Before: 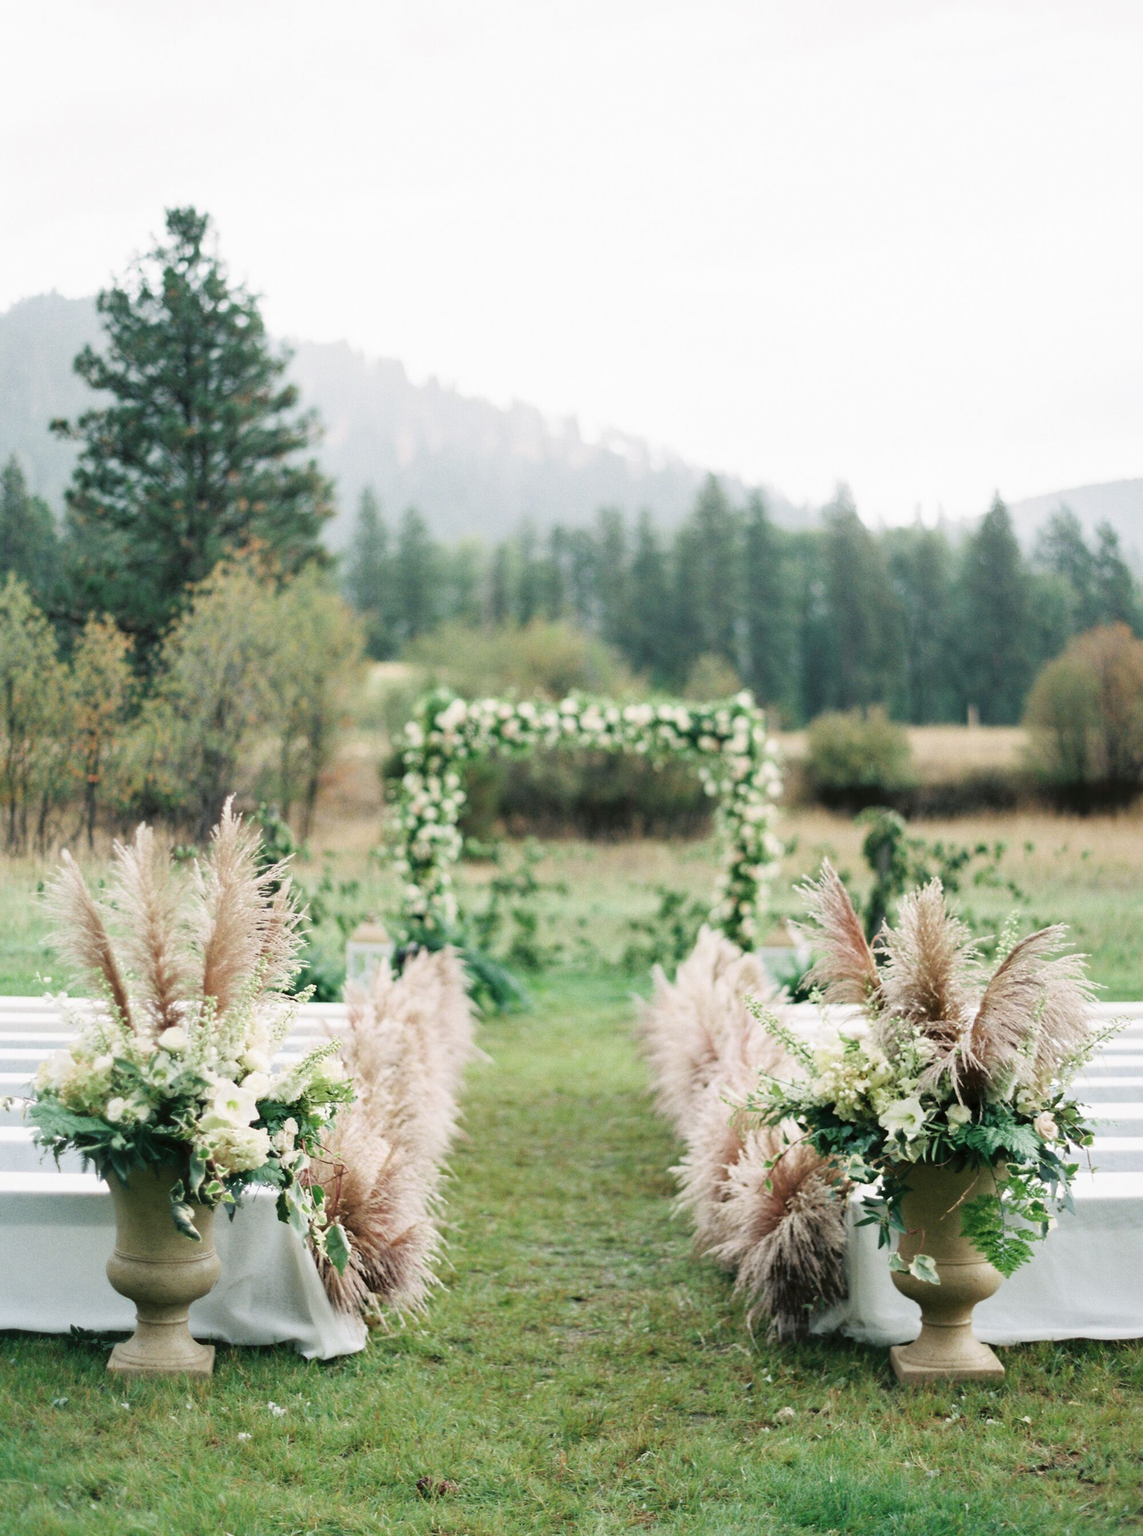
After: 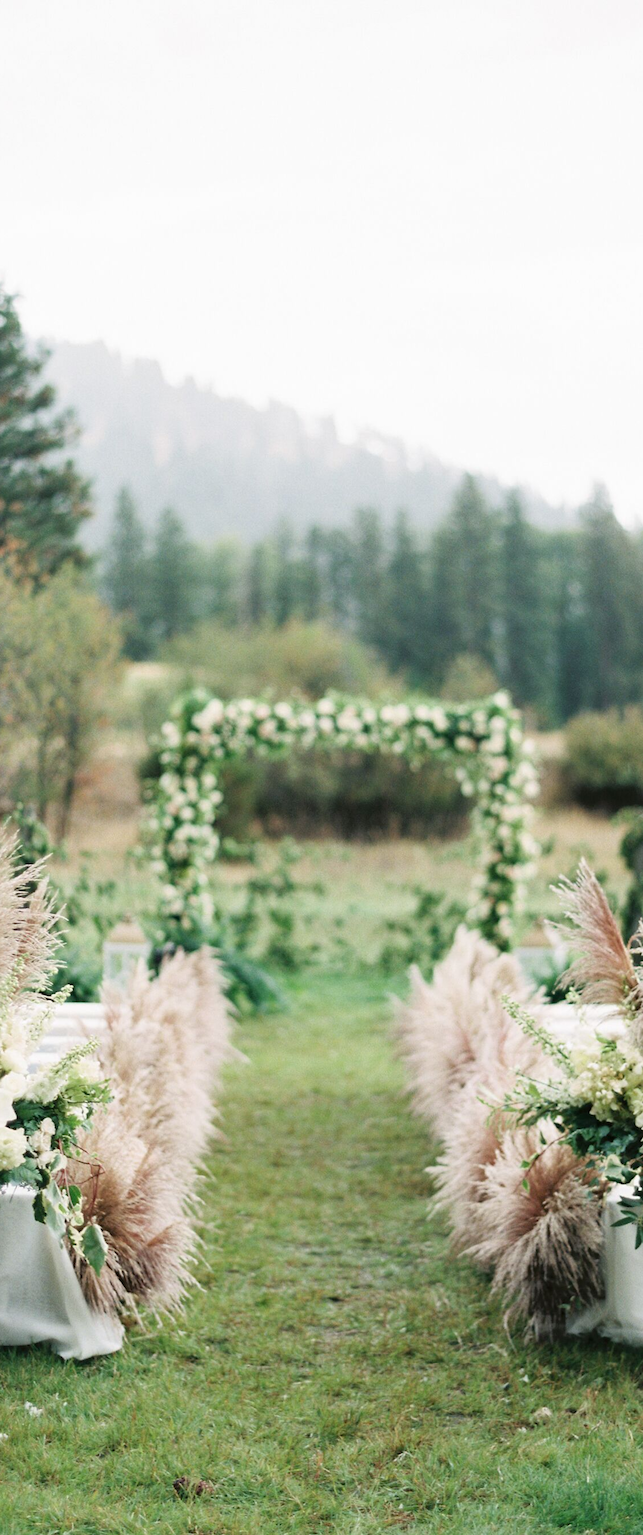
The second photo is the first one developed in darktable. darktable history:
crop: left 21.322%, right 22.411%
